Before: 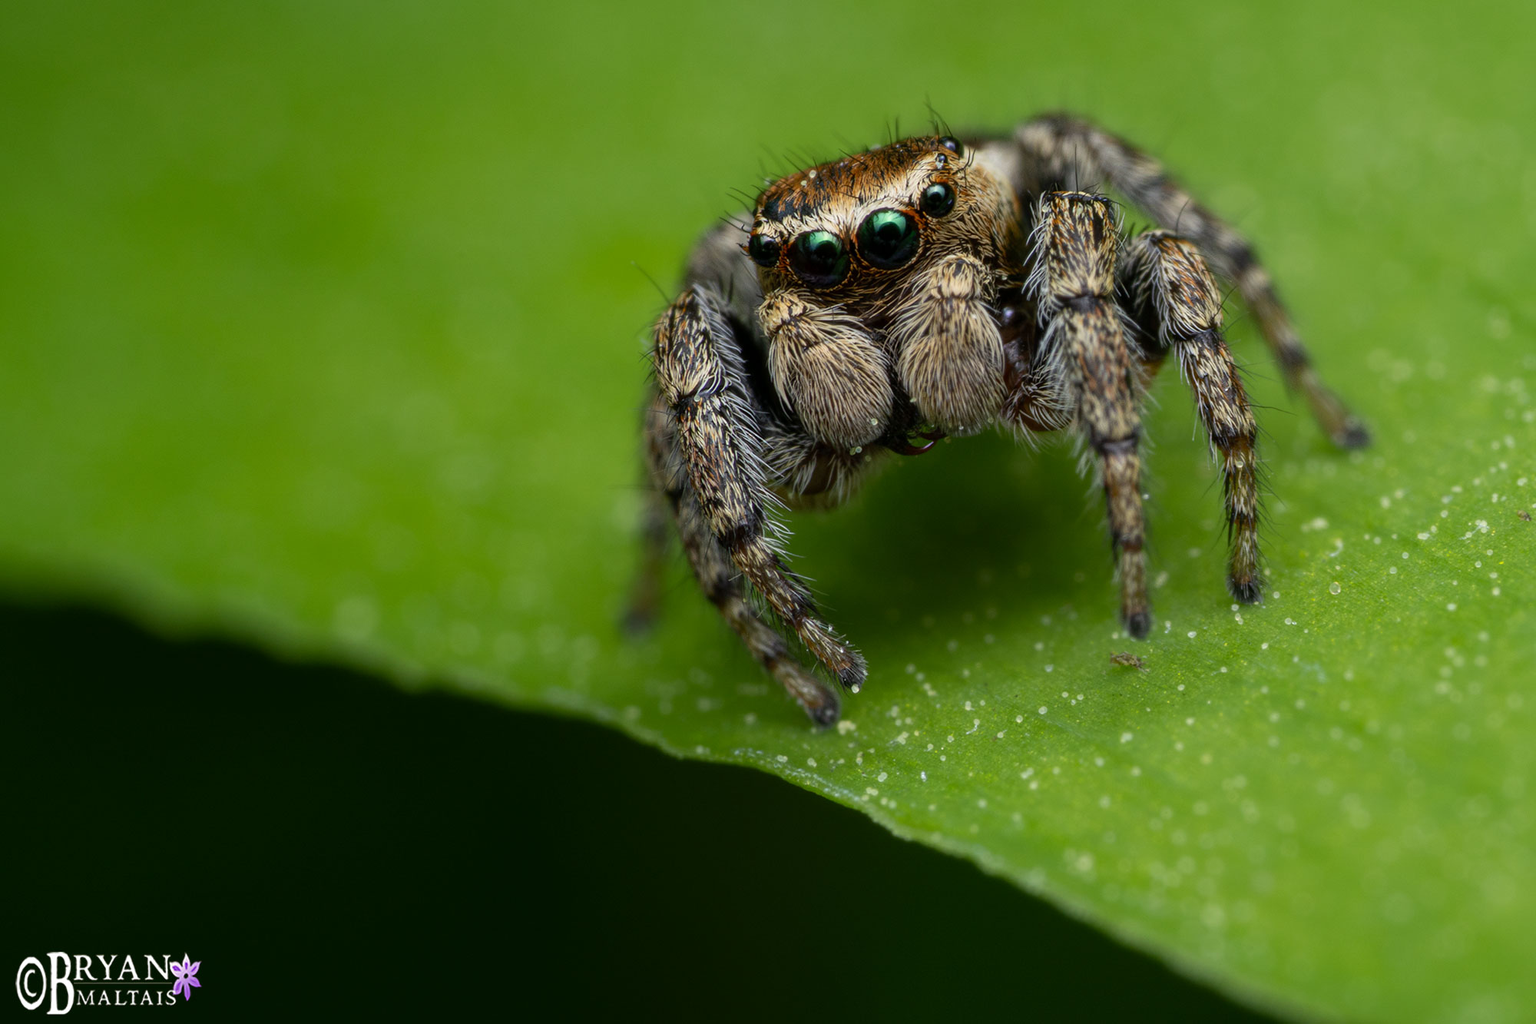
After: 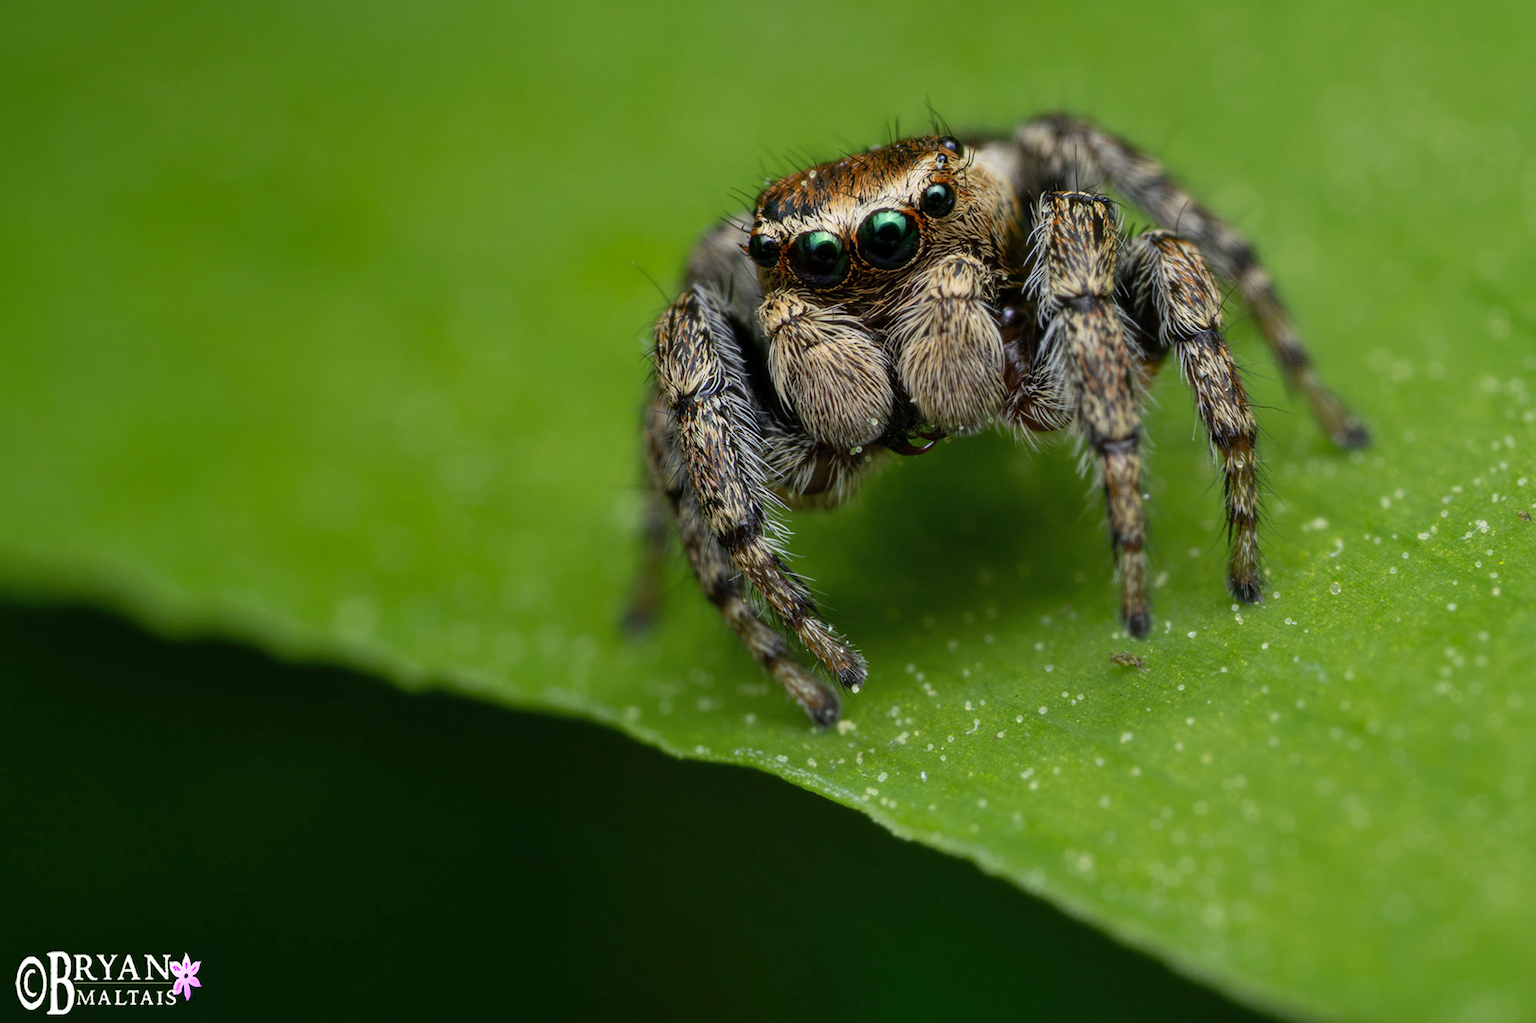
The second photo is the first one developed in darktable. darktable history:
vignetting: fall-off start 116.67%, fall-off radius 59.26%, brightness -0.31, saturation -0.056
shadows and highlights: white point adjustment 0.05, highlights color adjustment 55.9%, soften with gaussian
